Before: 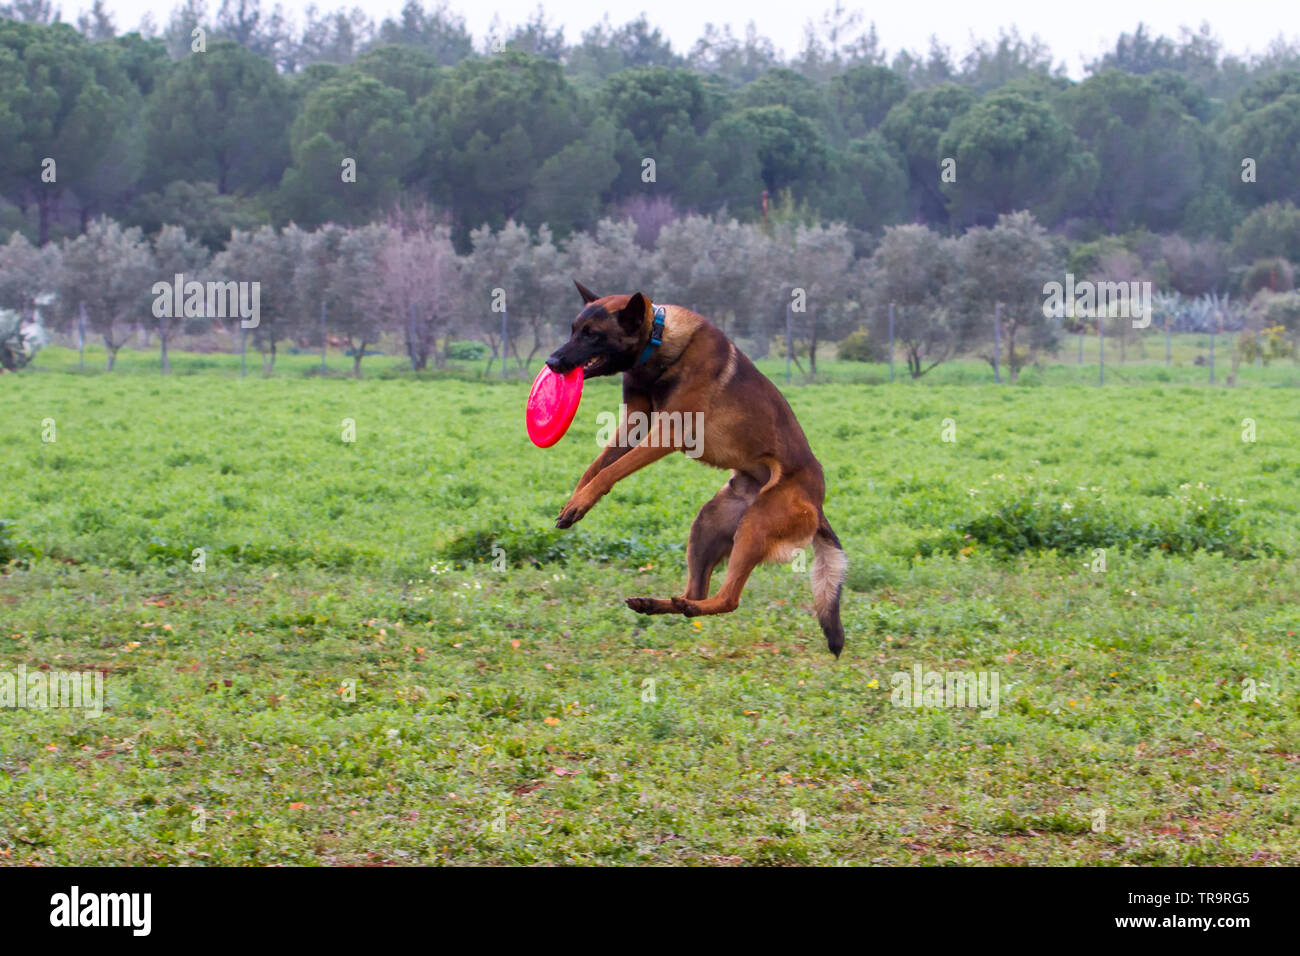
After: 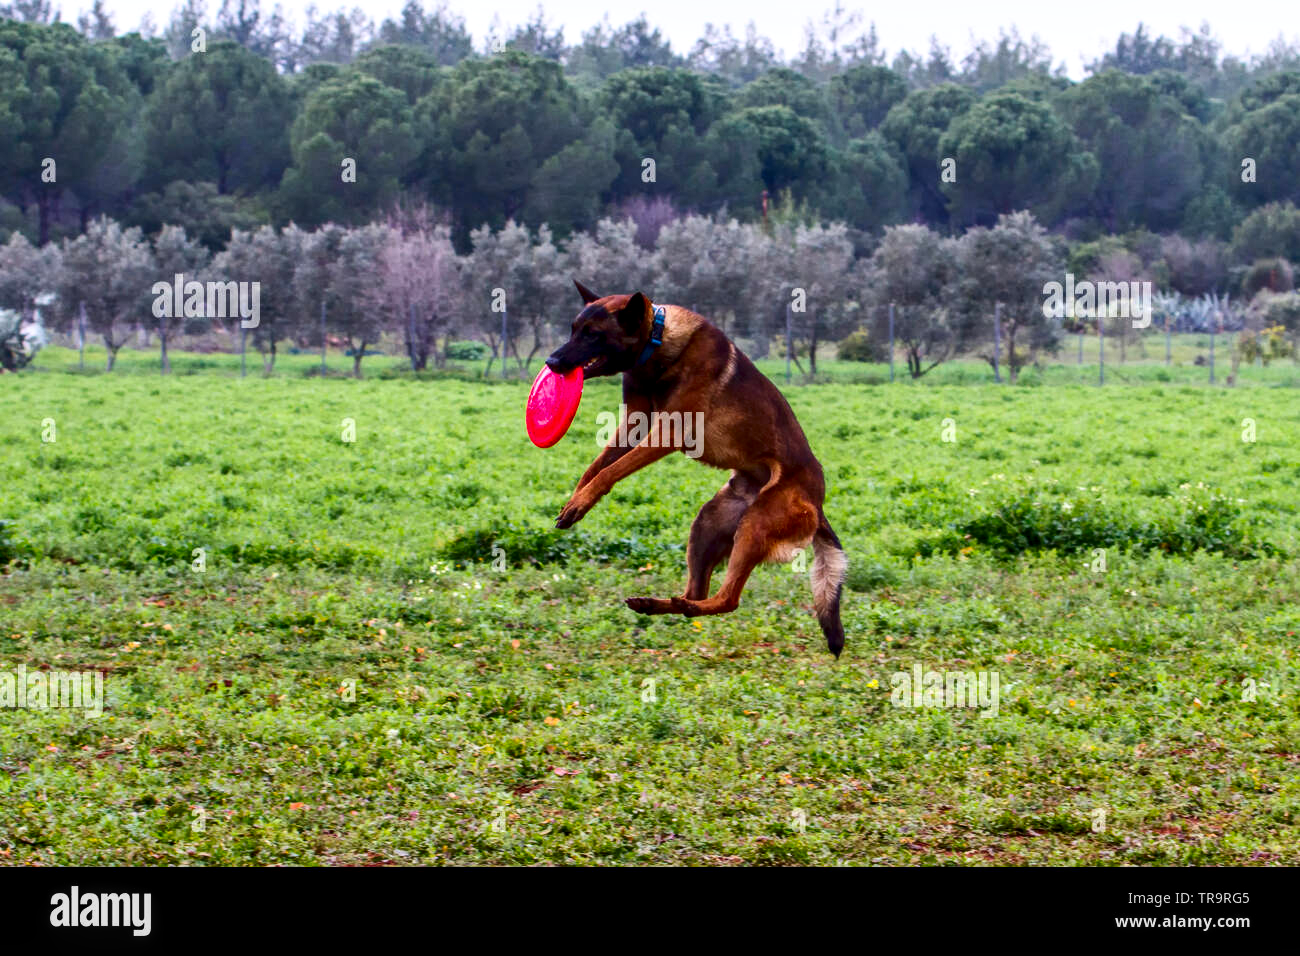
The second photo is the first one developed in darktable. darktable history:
local contrast: detail 130%
contrast brightness saturation: contrast 0.21, brightness -0.11, saturation 0.21
